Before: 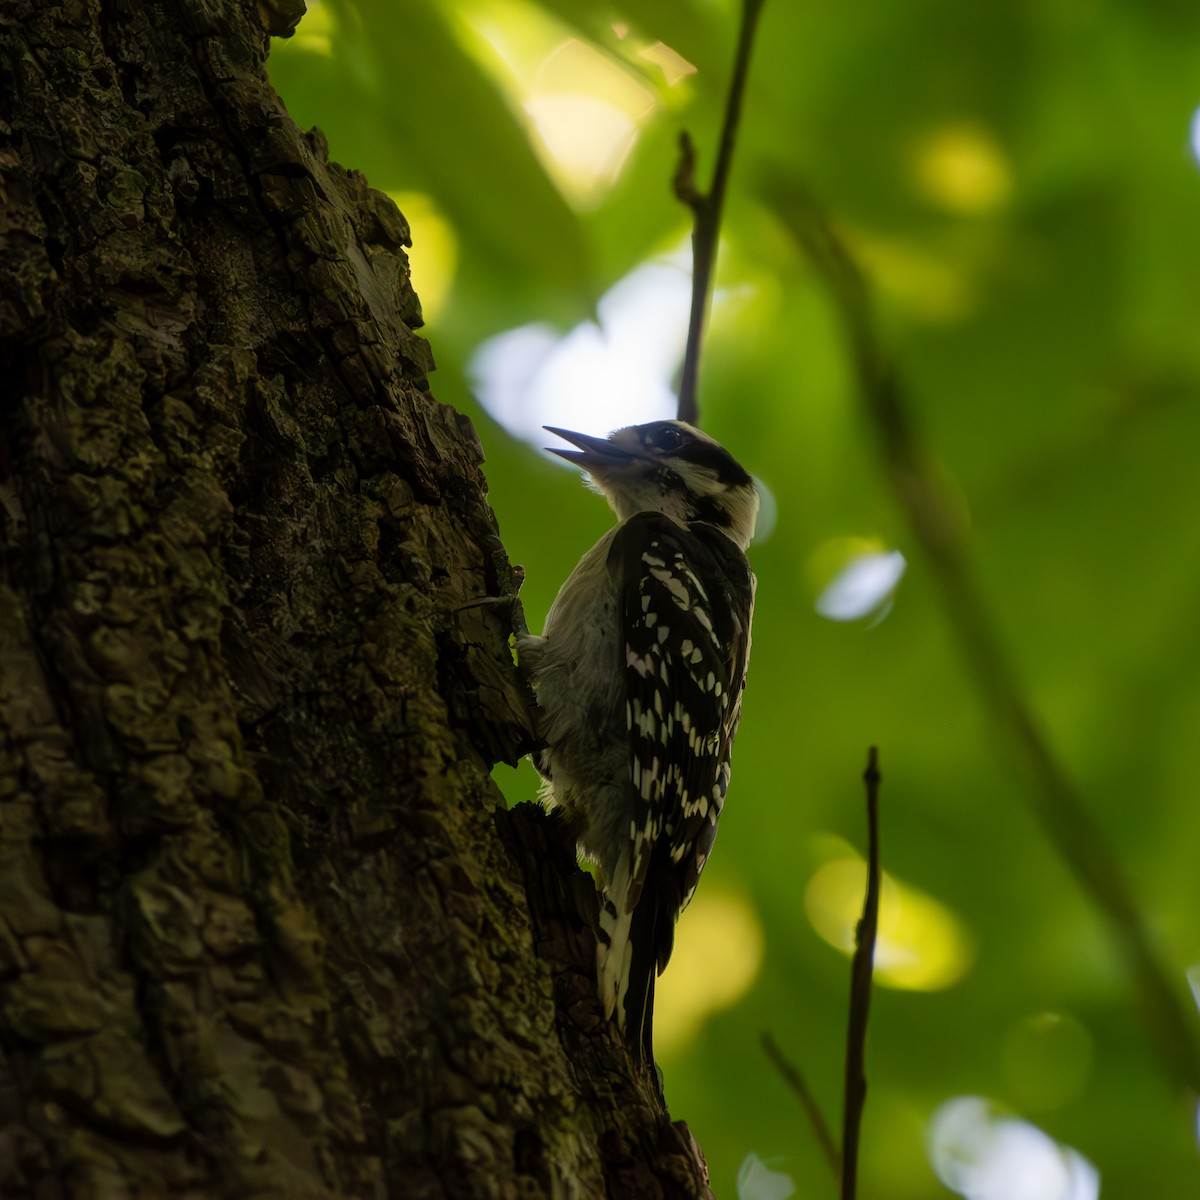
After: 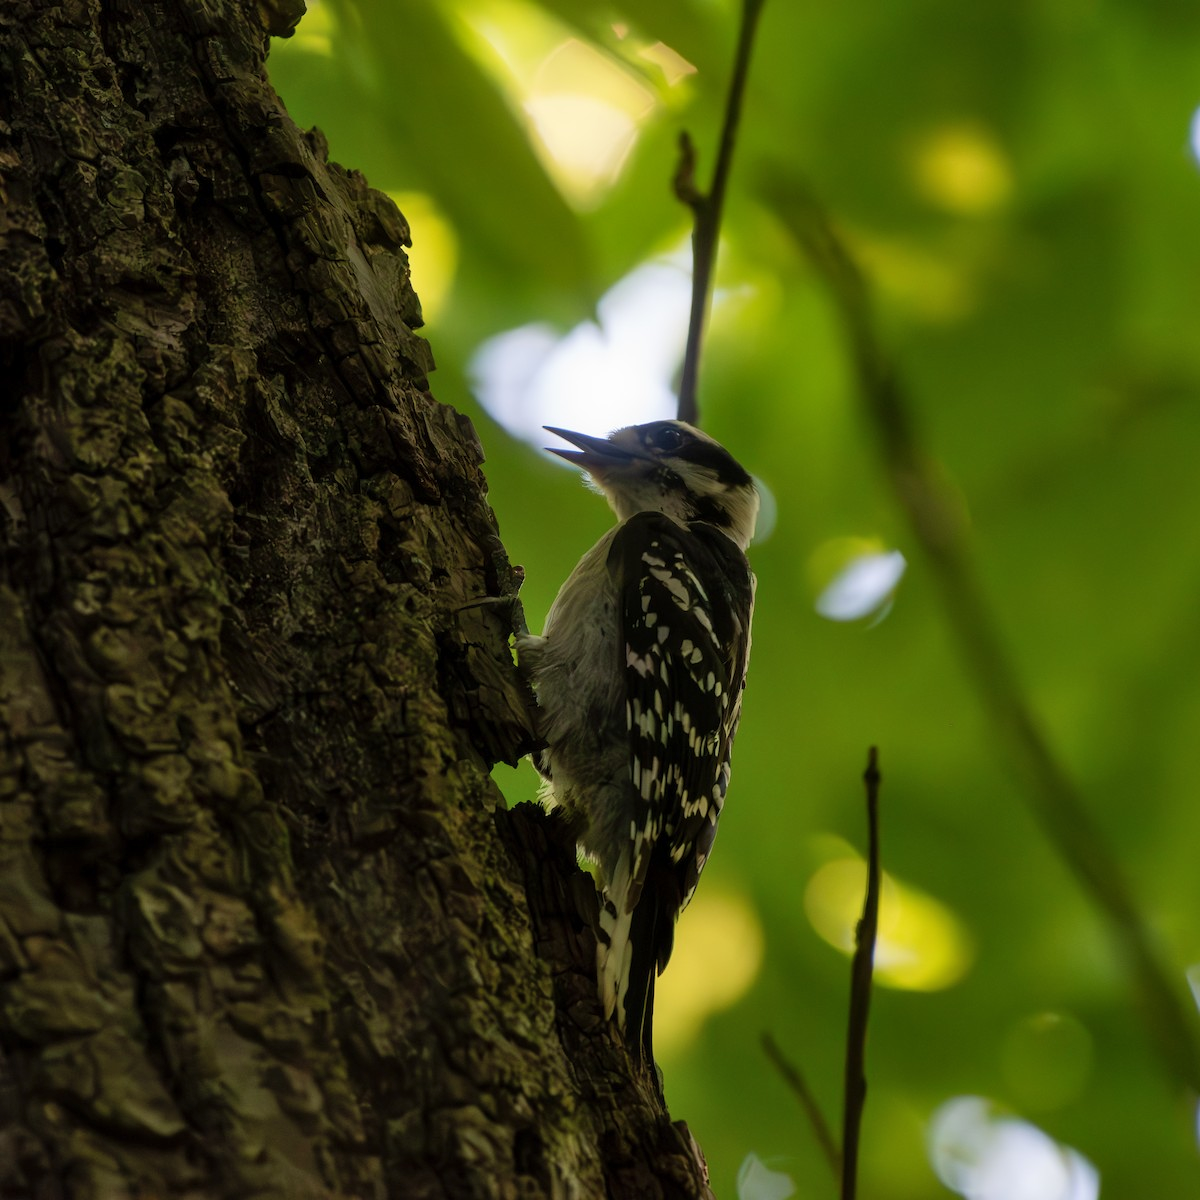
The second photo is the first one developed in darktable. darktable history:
shadows and highlights: shadows 36.24, highlights -26.84, soften with gaussian
